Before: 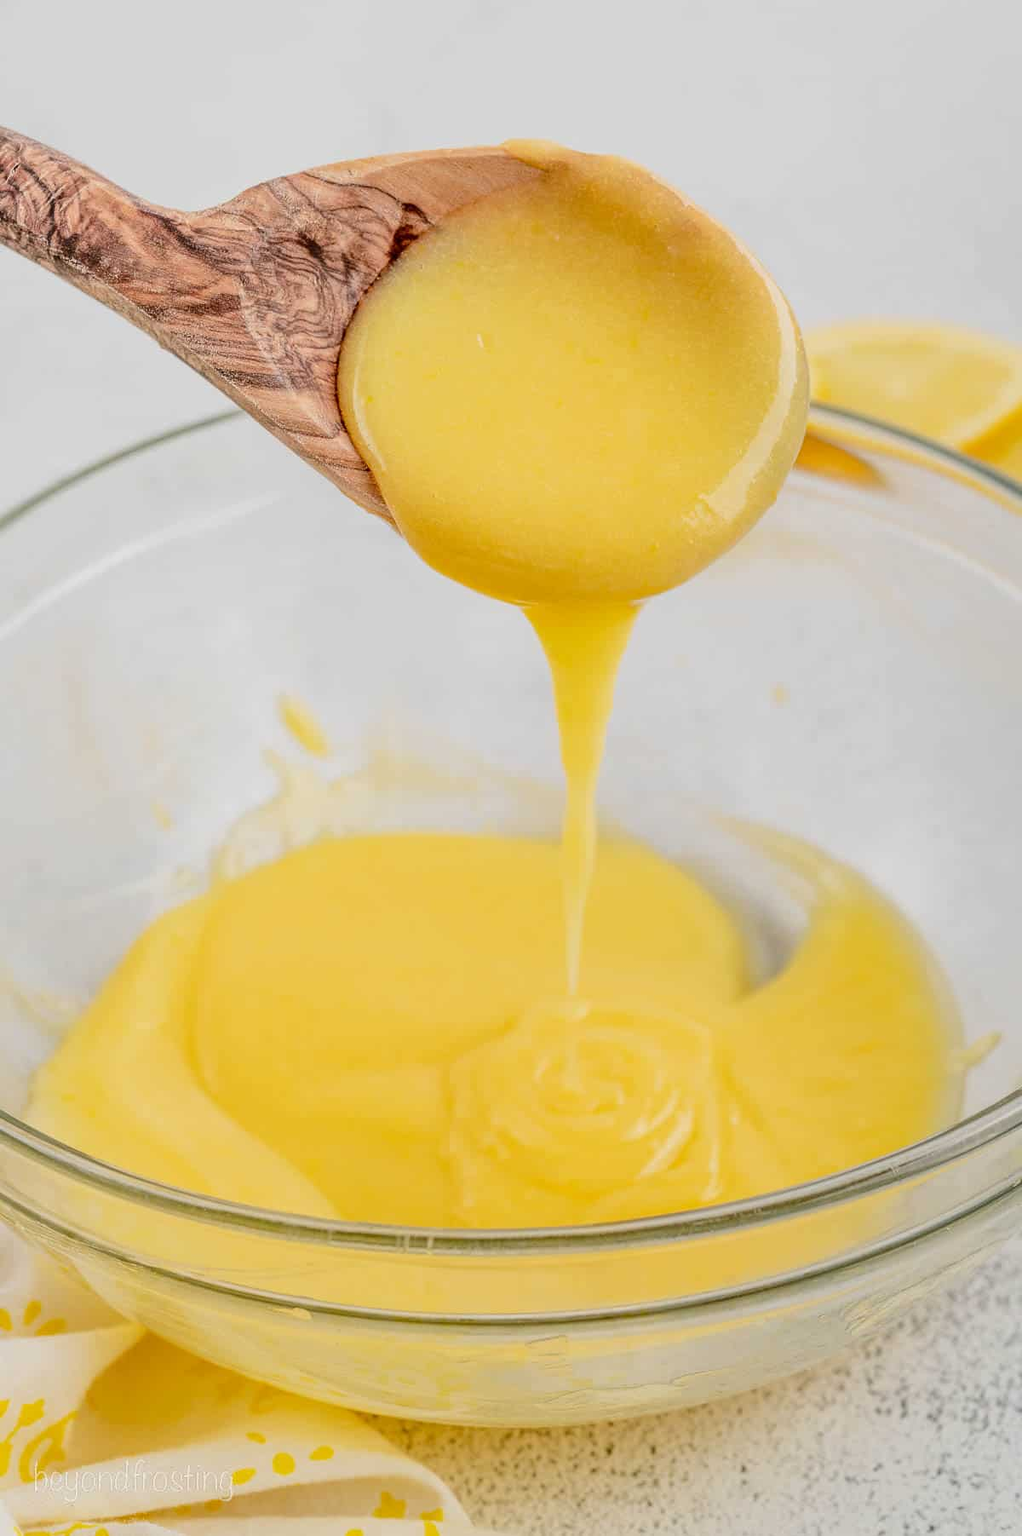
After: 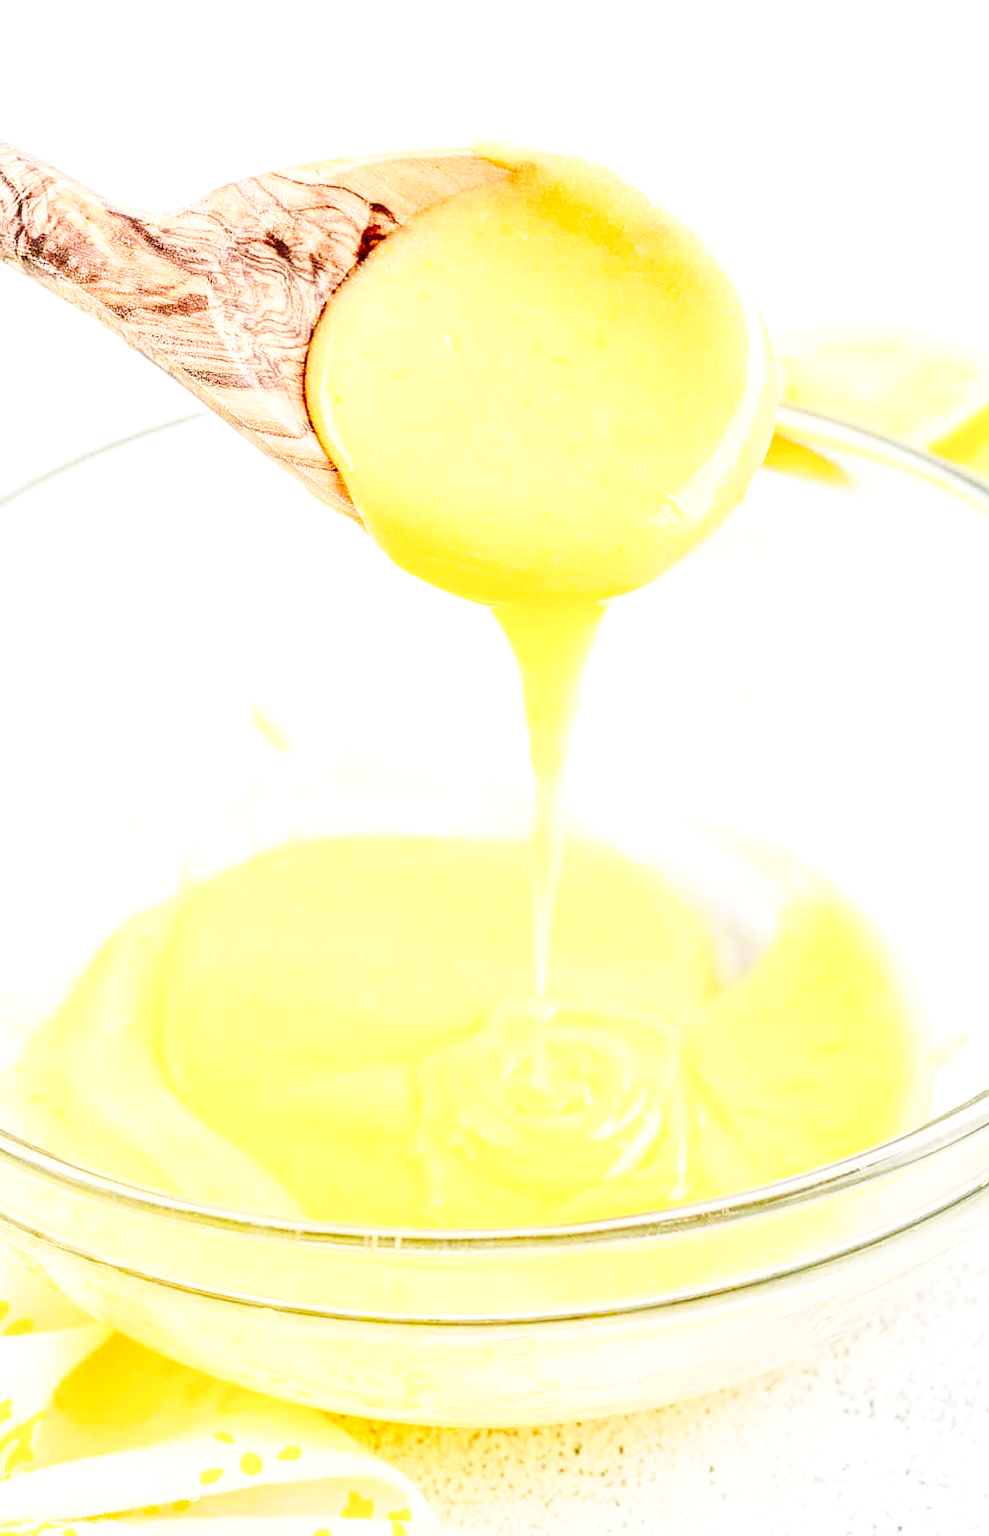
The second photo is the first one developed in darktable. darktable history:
exposure: black level correction -0.001, exposure 0.9 EV, compensate exposure bias true, compensate highlight preservation false
base curve: curves: ch0 [(0, 0) (0.036, 0.037) (0.121, 0.228) (0.46, 0.76) (0.859, 0.983) (1, 1)], preserve colors none
crop and rotate: left 3.238%
